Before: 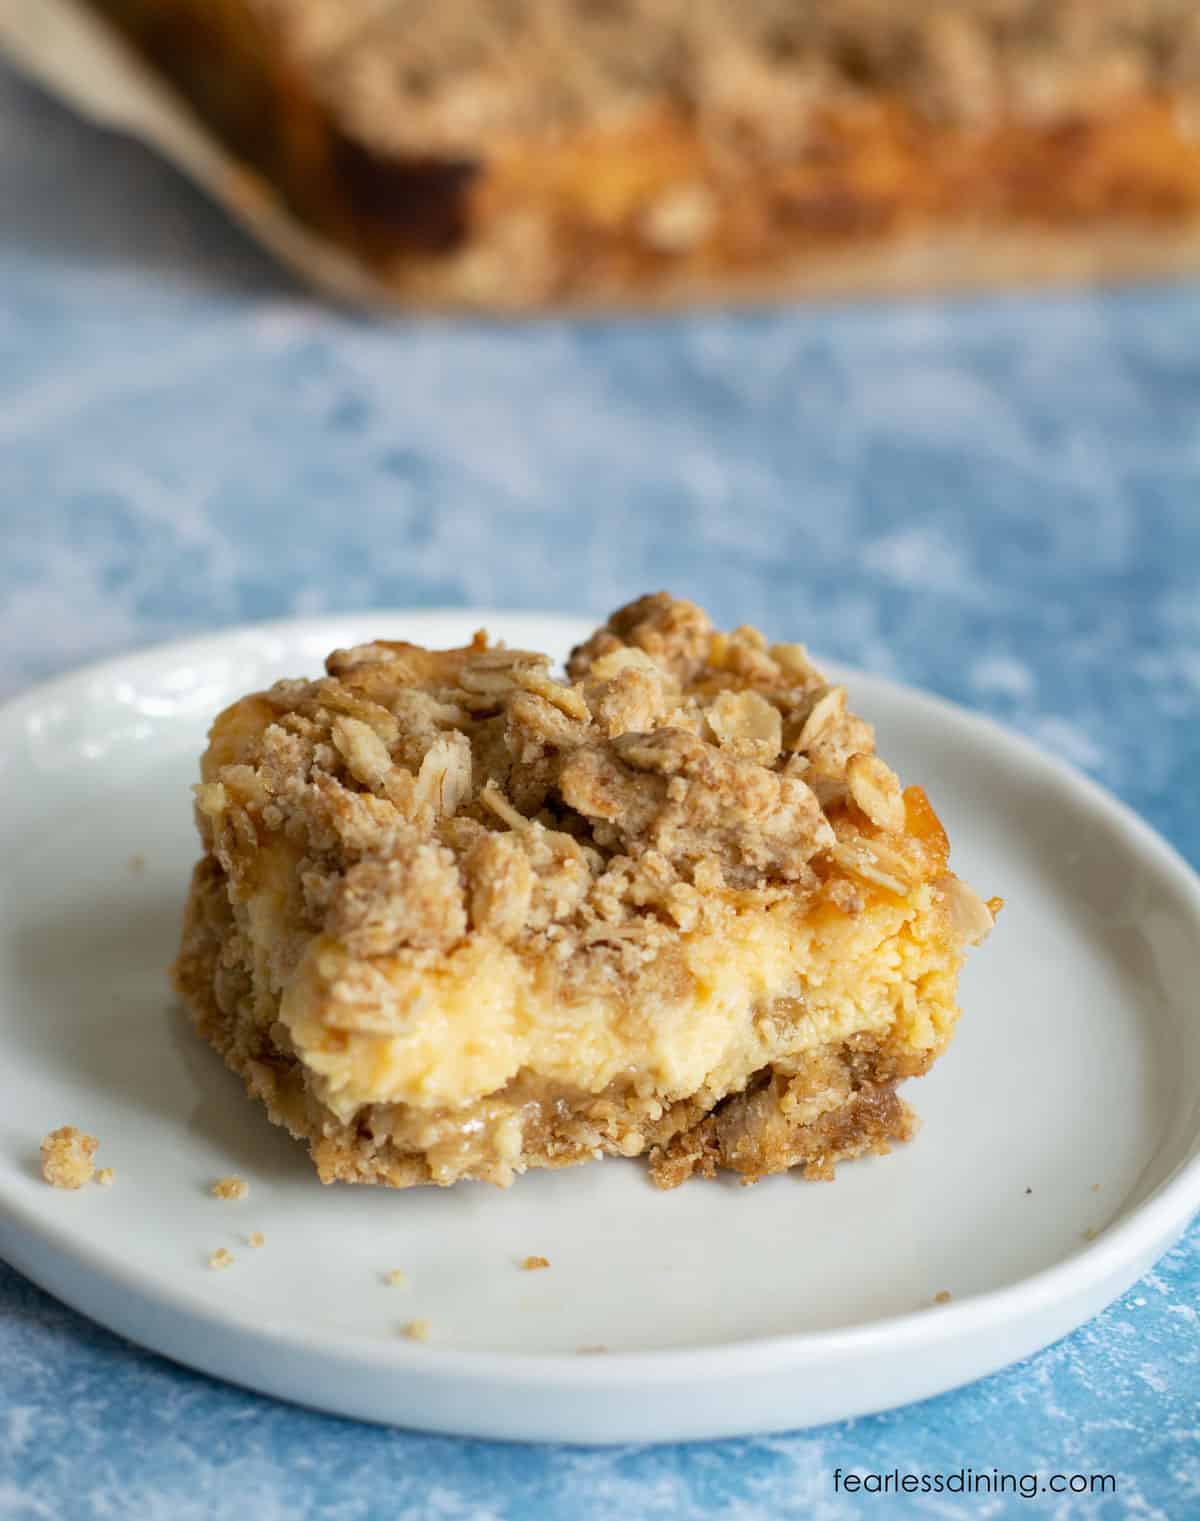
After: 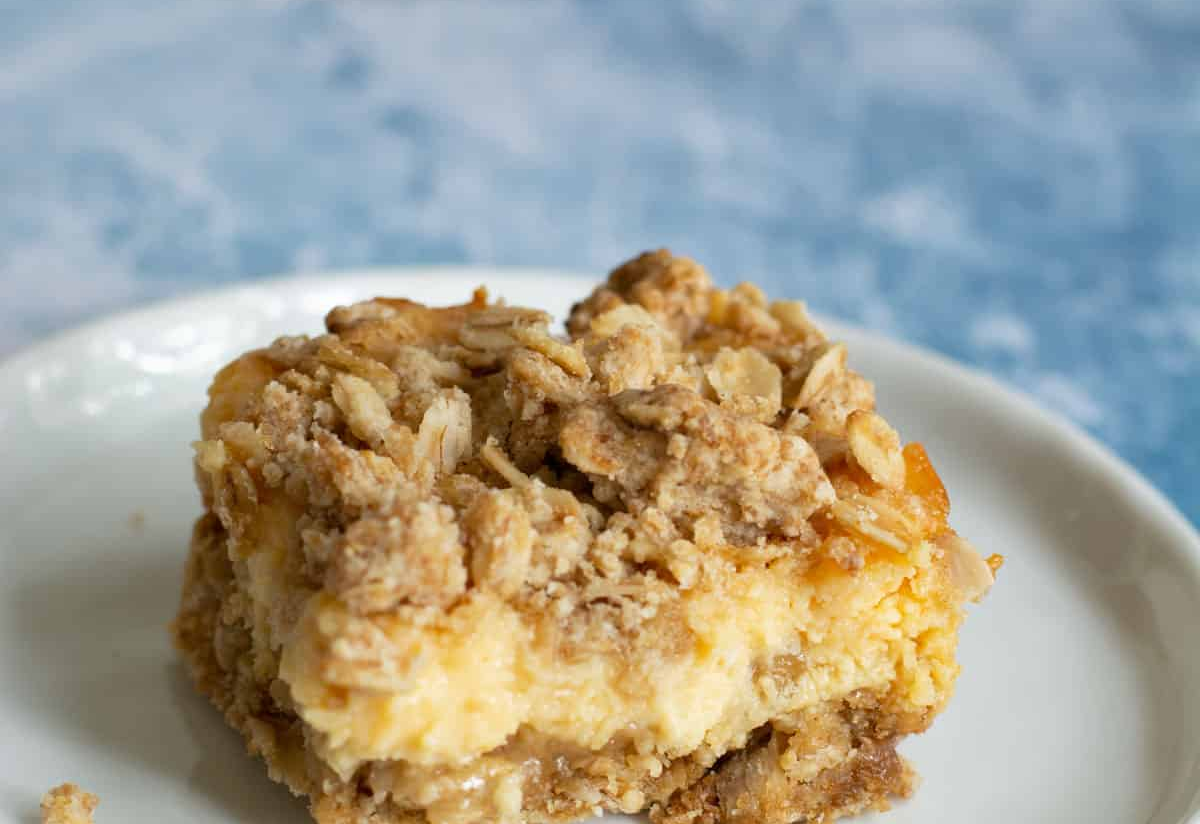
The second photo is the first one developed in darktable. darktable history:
crop and rotate: top 22.575%, bottom 23.202%
